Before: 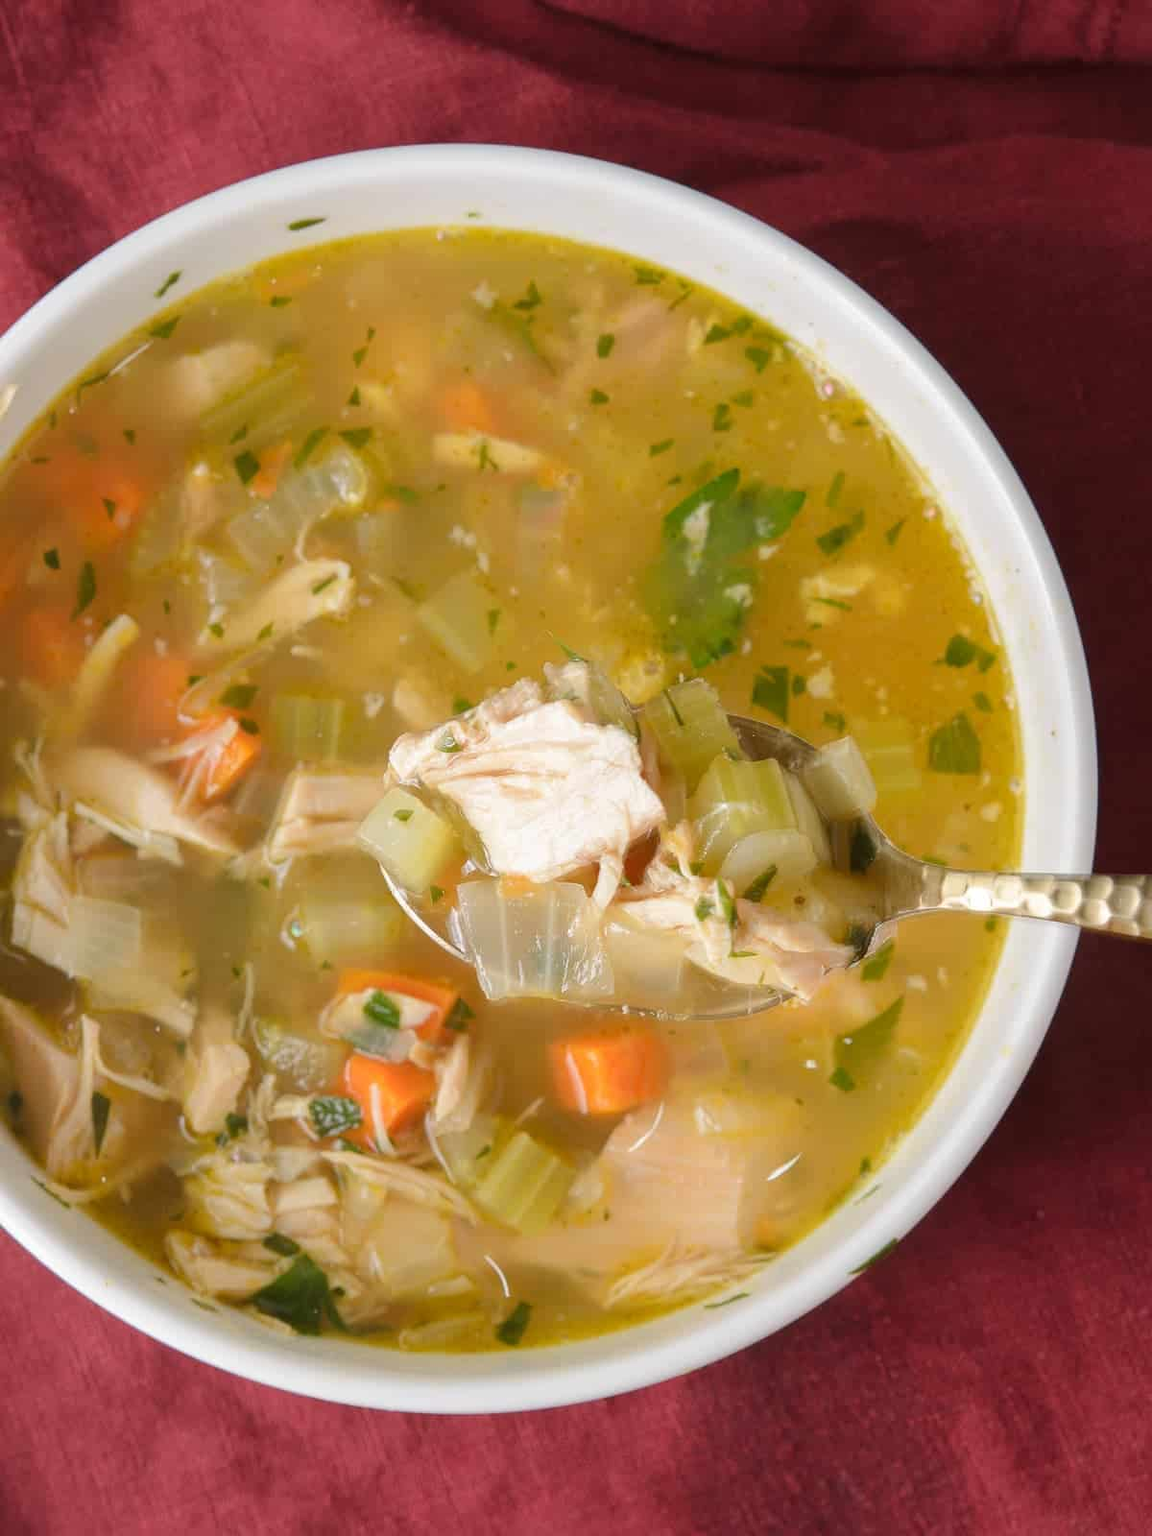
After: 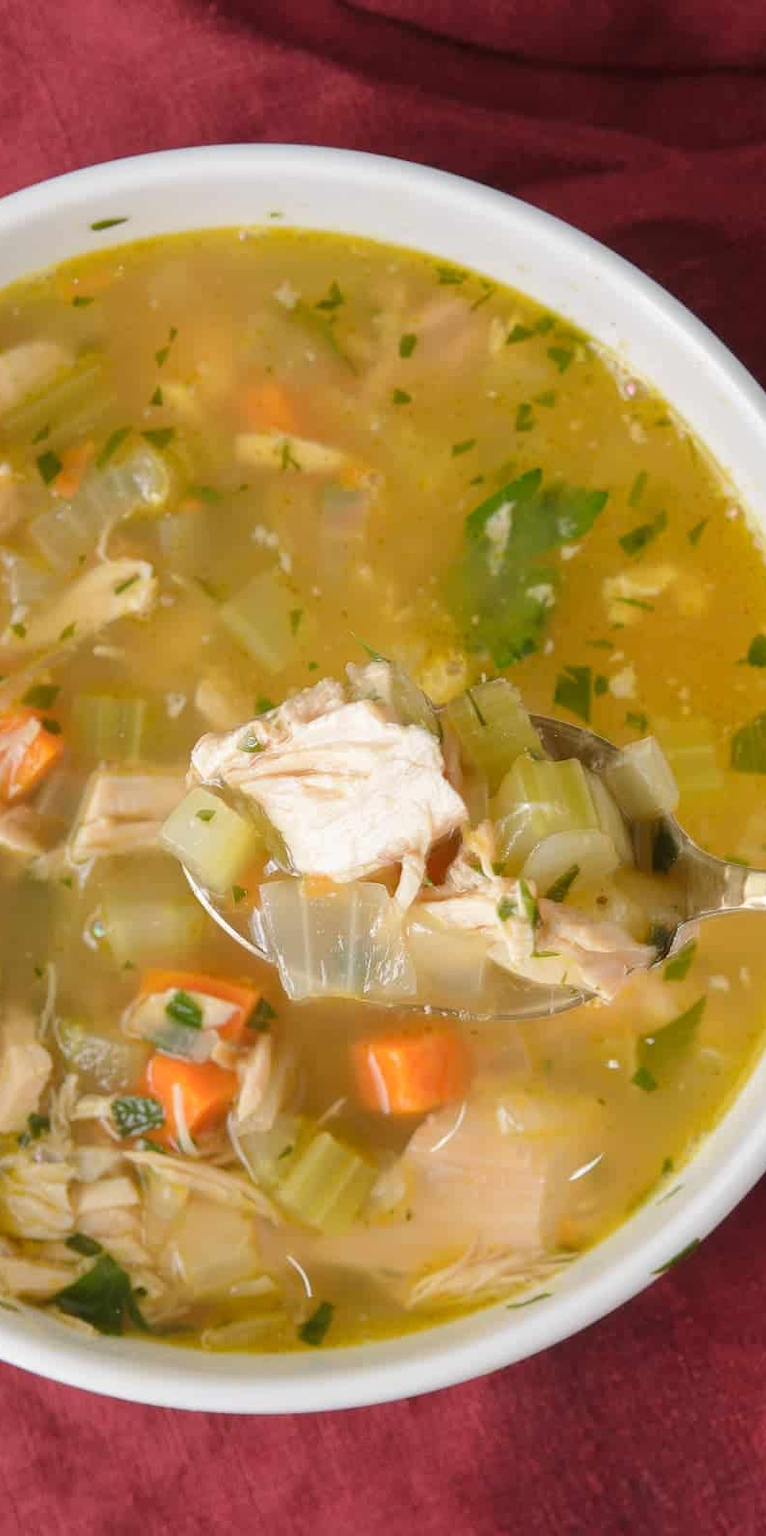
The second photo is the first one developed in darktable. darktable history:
crop: left 17.237%, right 16.249%
